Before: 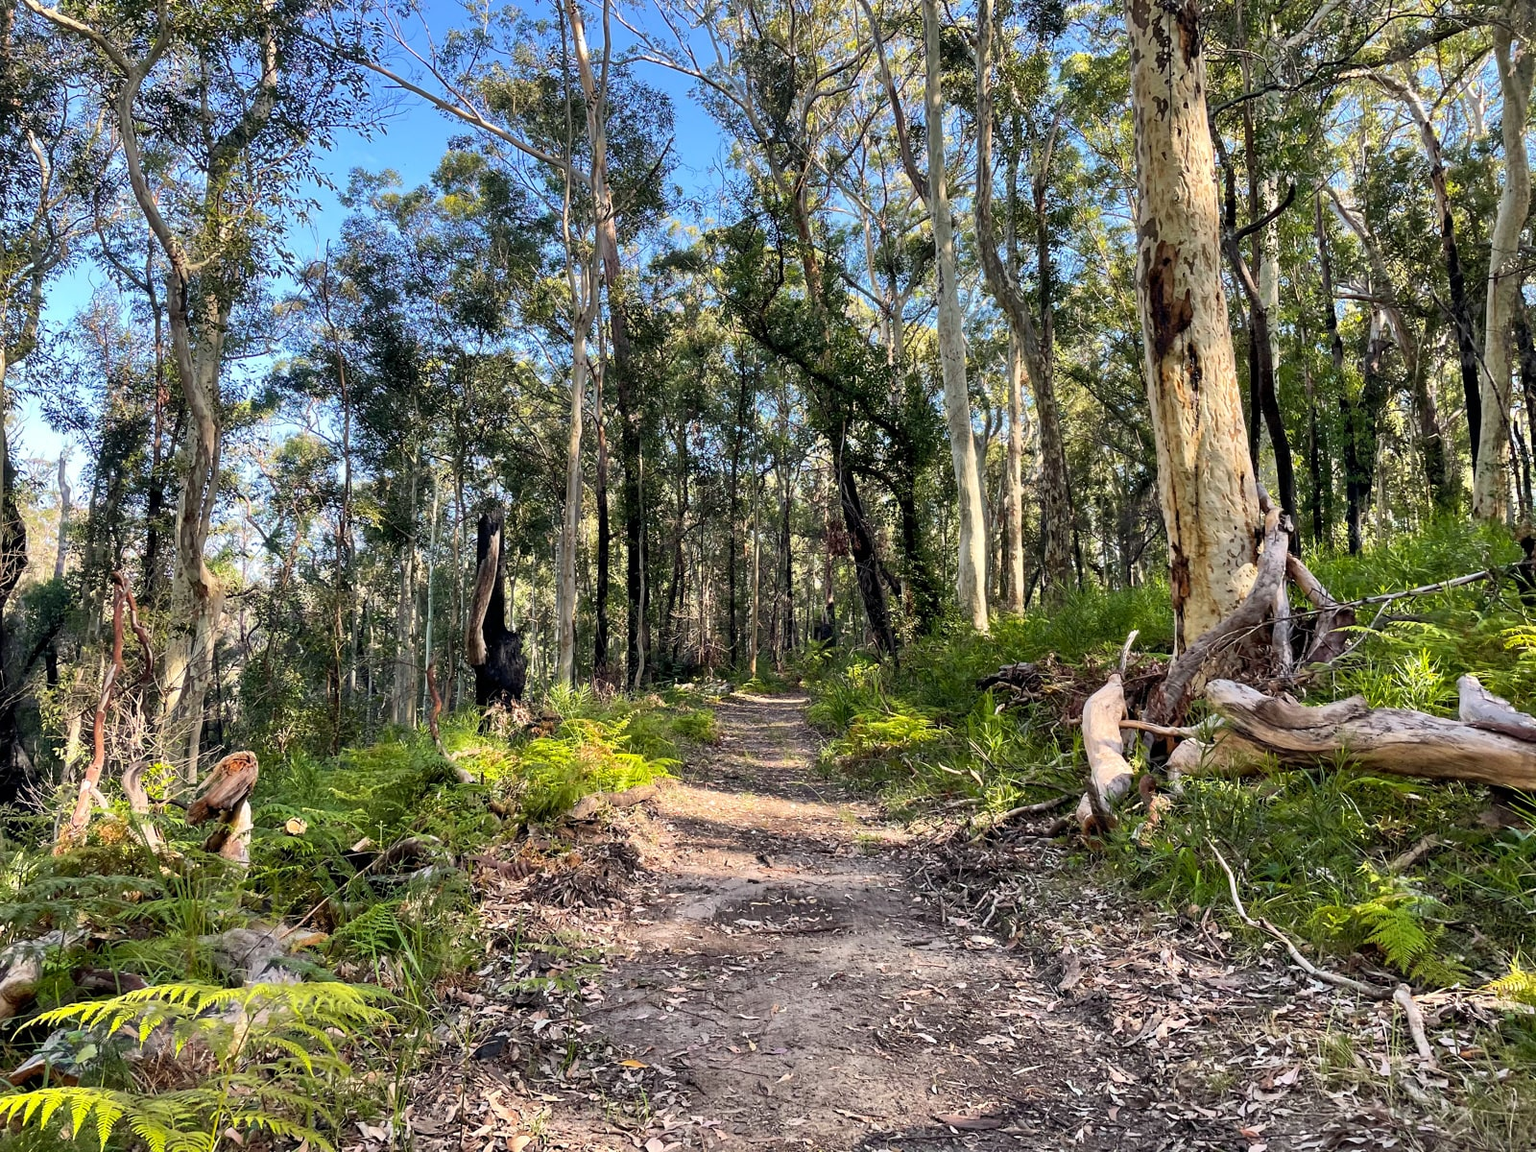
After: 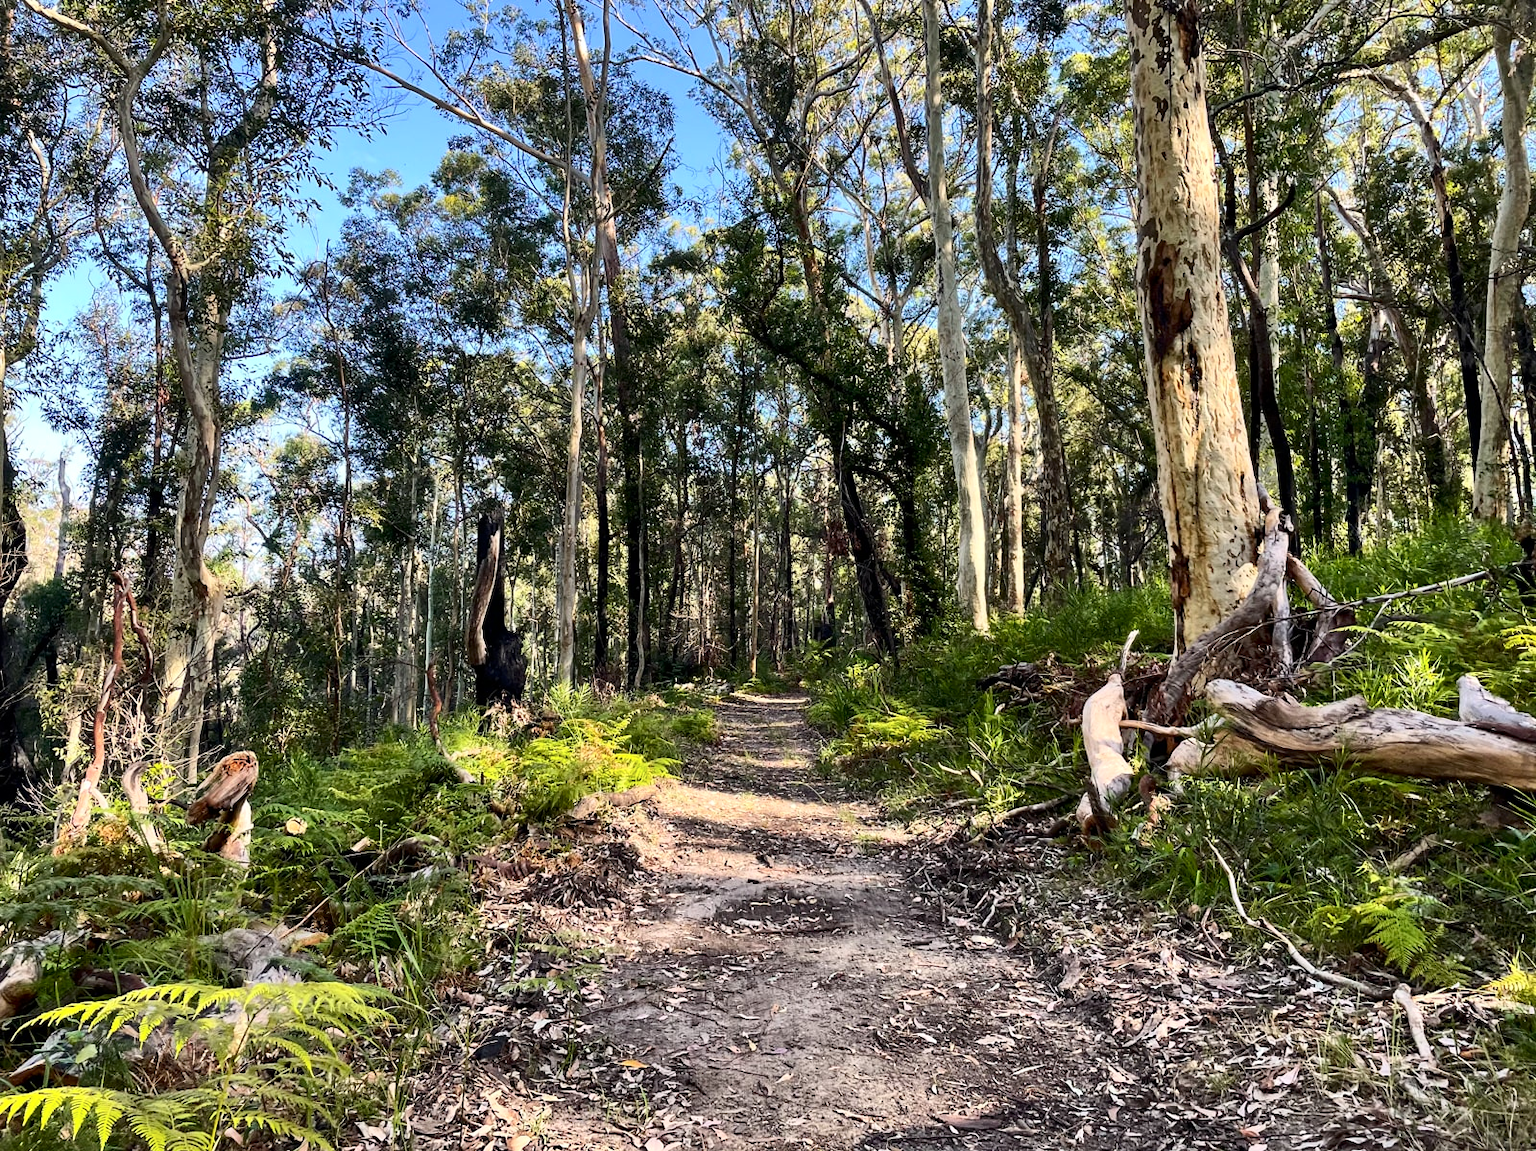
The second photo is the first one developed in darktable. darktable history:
contrast brightness saturation: contrast 0.22
crop: bottom 0.071%
